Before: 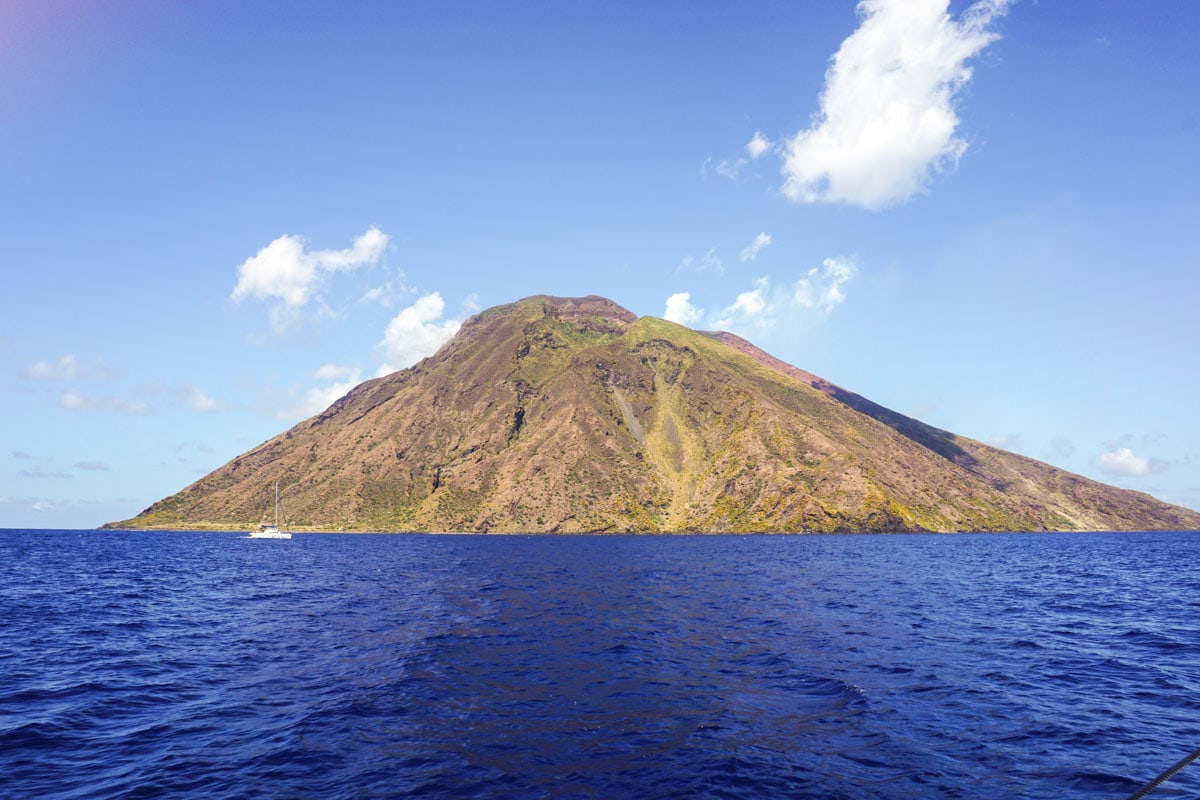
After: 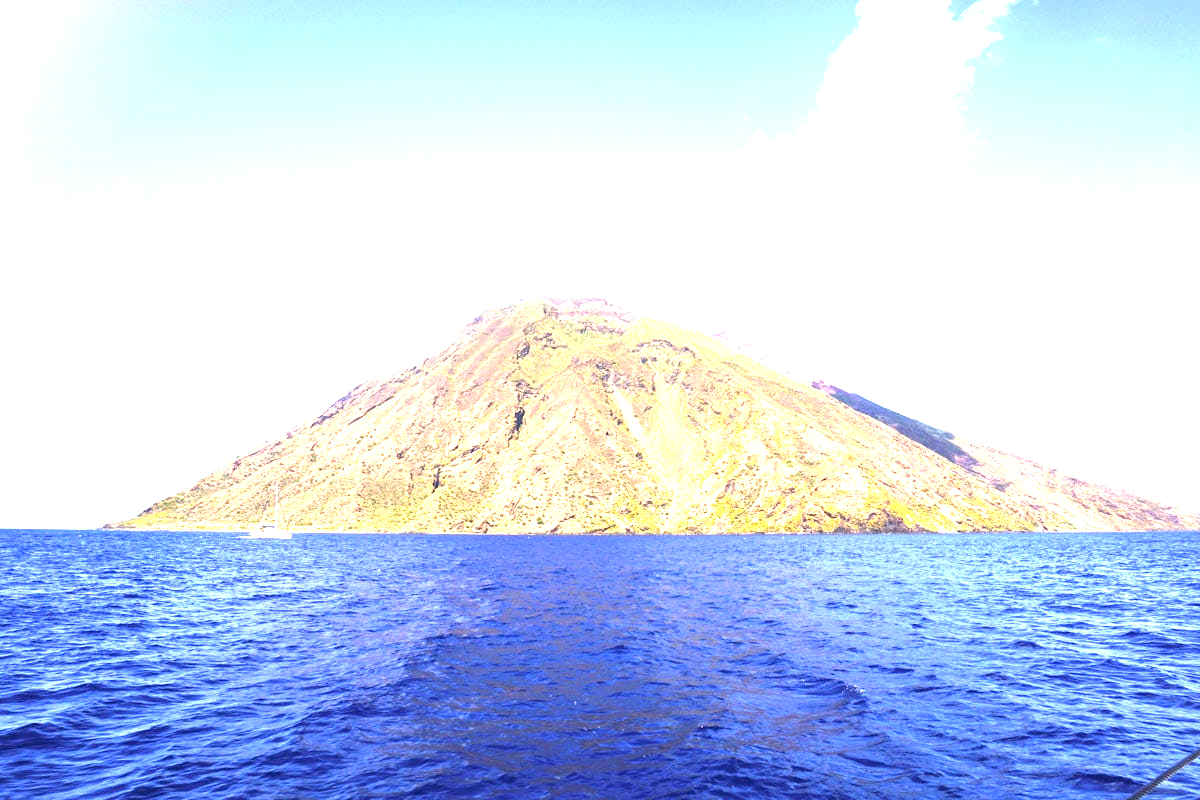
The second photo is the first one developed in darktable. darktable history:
exposure: exposure 1.995 EV, compensate highlight preservation false
